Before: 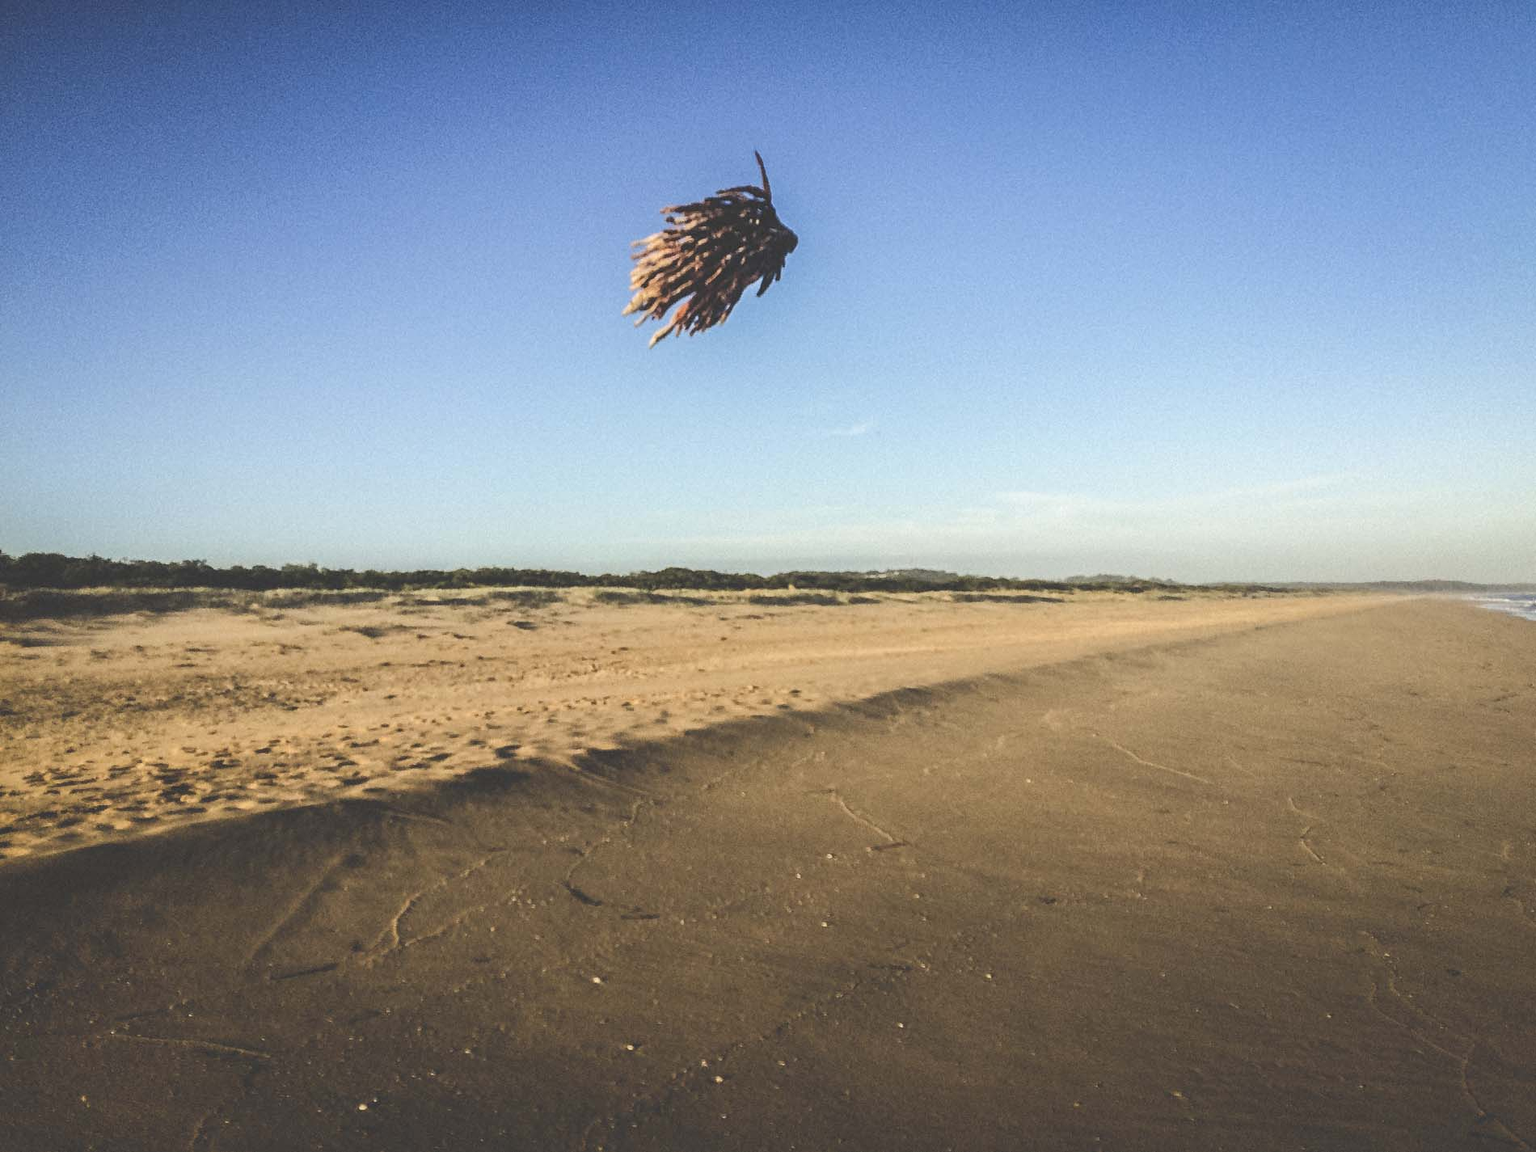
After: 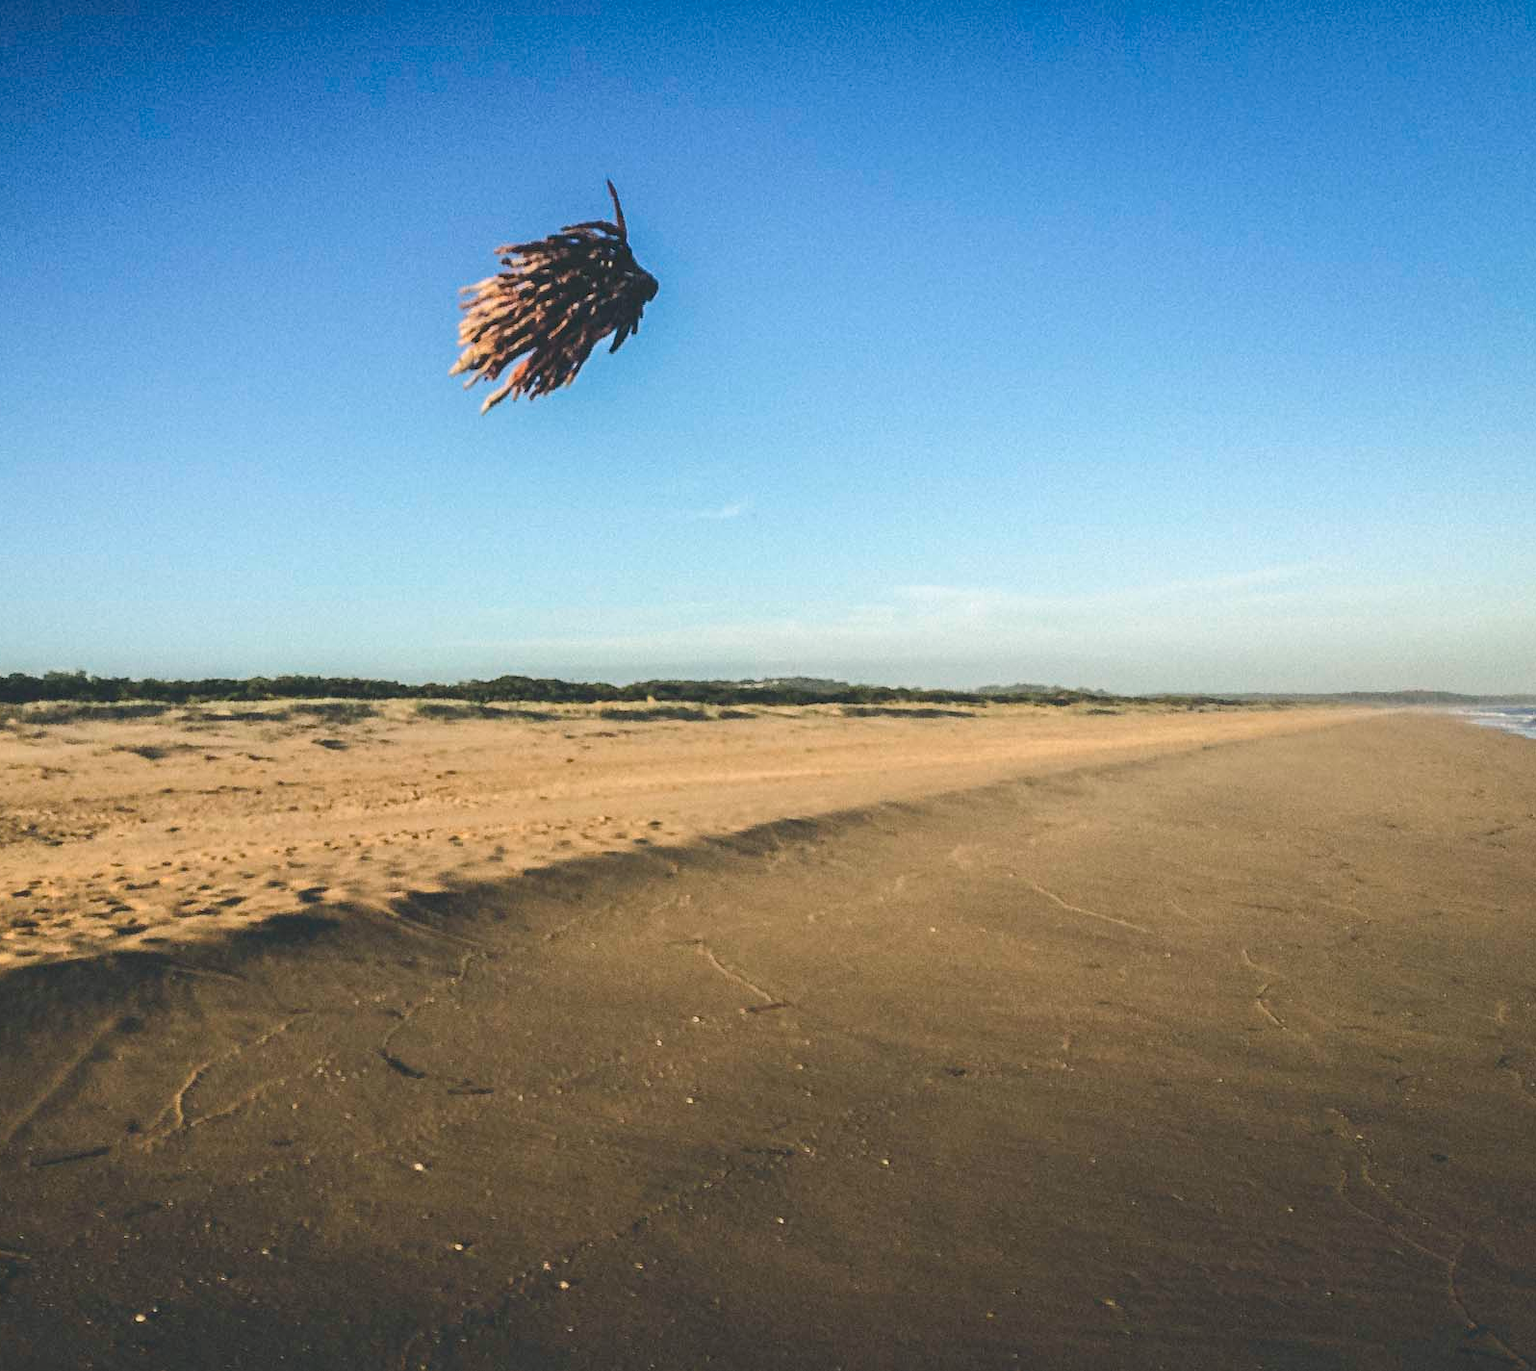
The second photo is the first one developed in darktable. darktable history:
crop: left 15.957%
color balance rgb: power › luminance -7.682%, power › chroma 1.079%, power › hue 218.27°, linear chroma grading › global chroma 14.755%, perceptual saturation grading › global saturation -3.247%, perceptual saturation grading › shadows -1.224%
